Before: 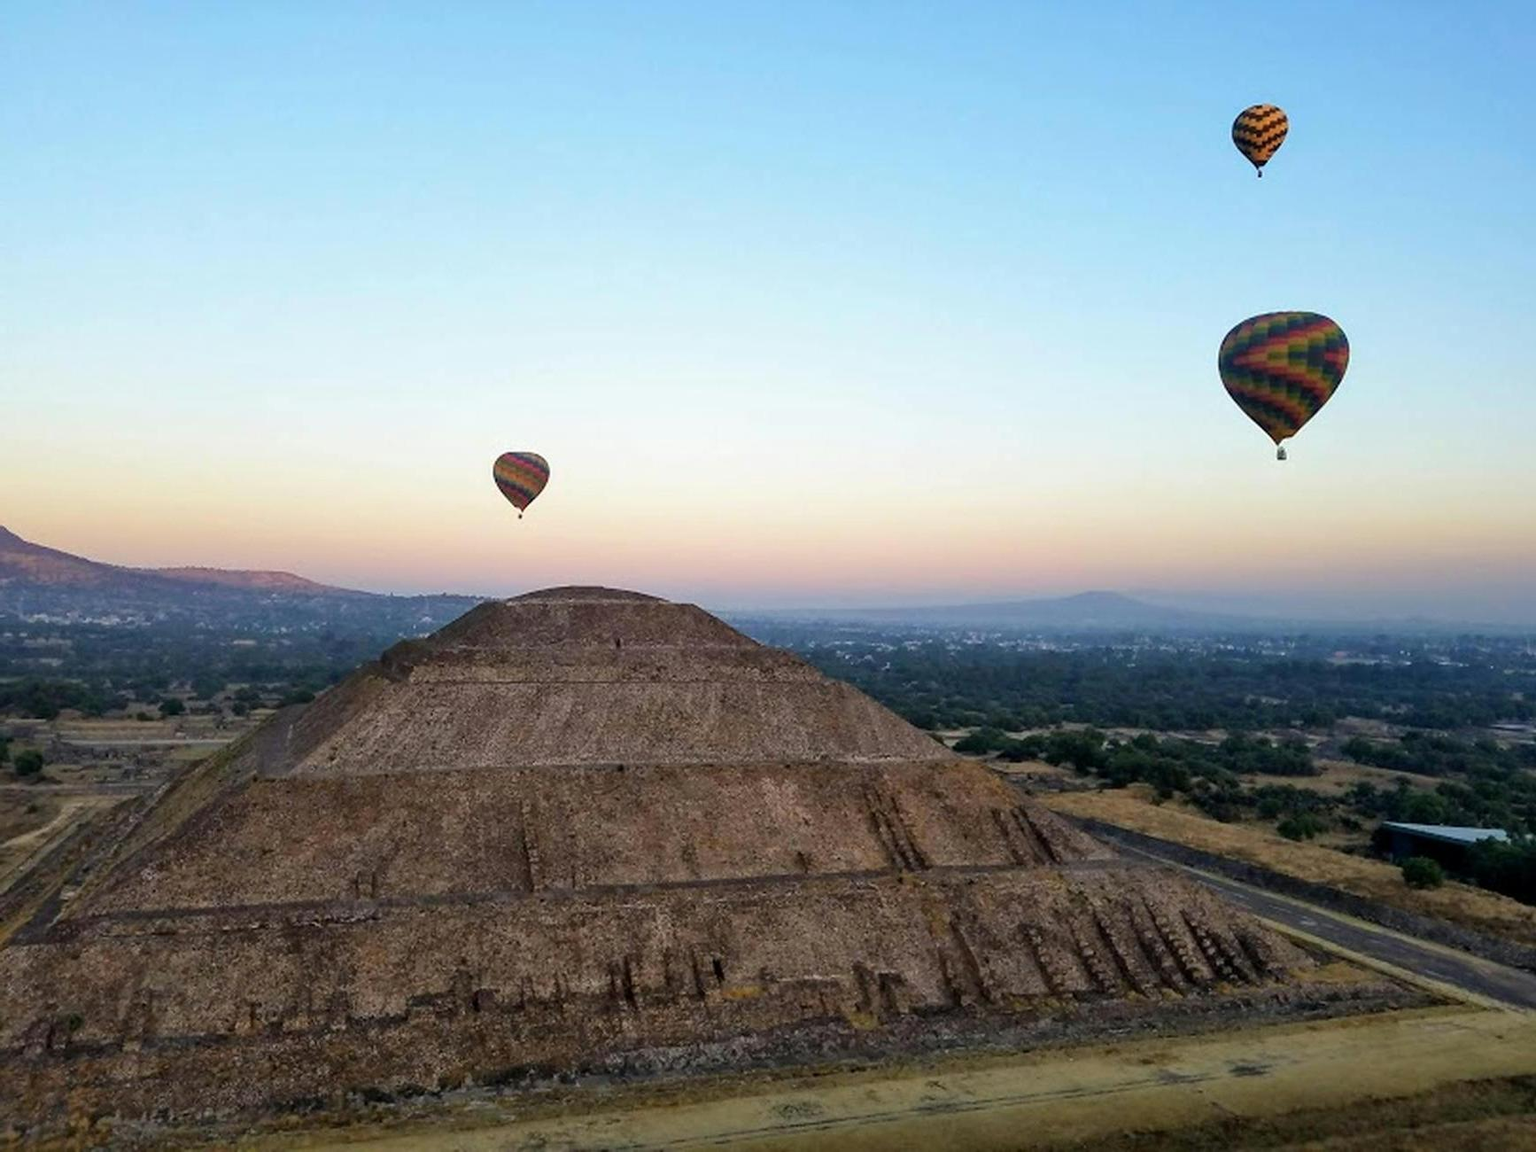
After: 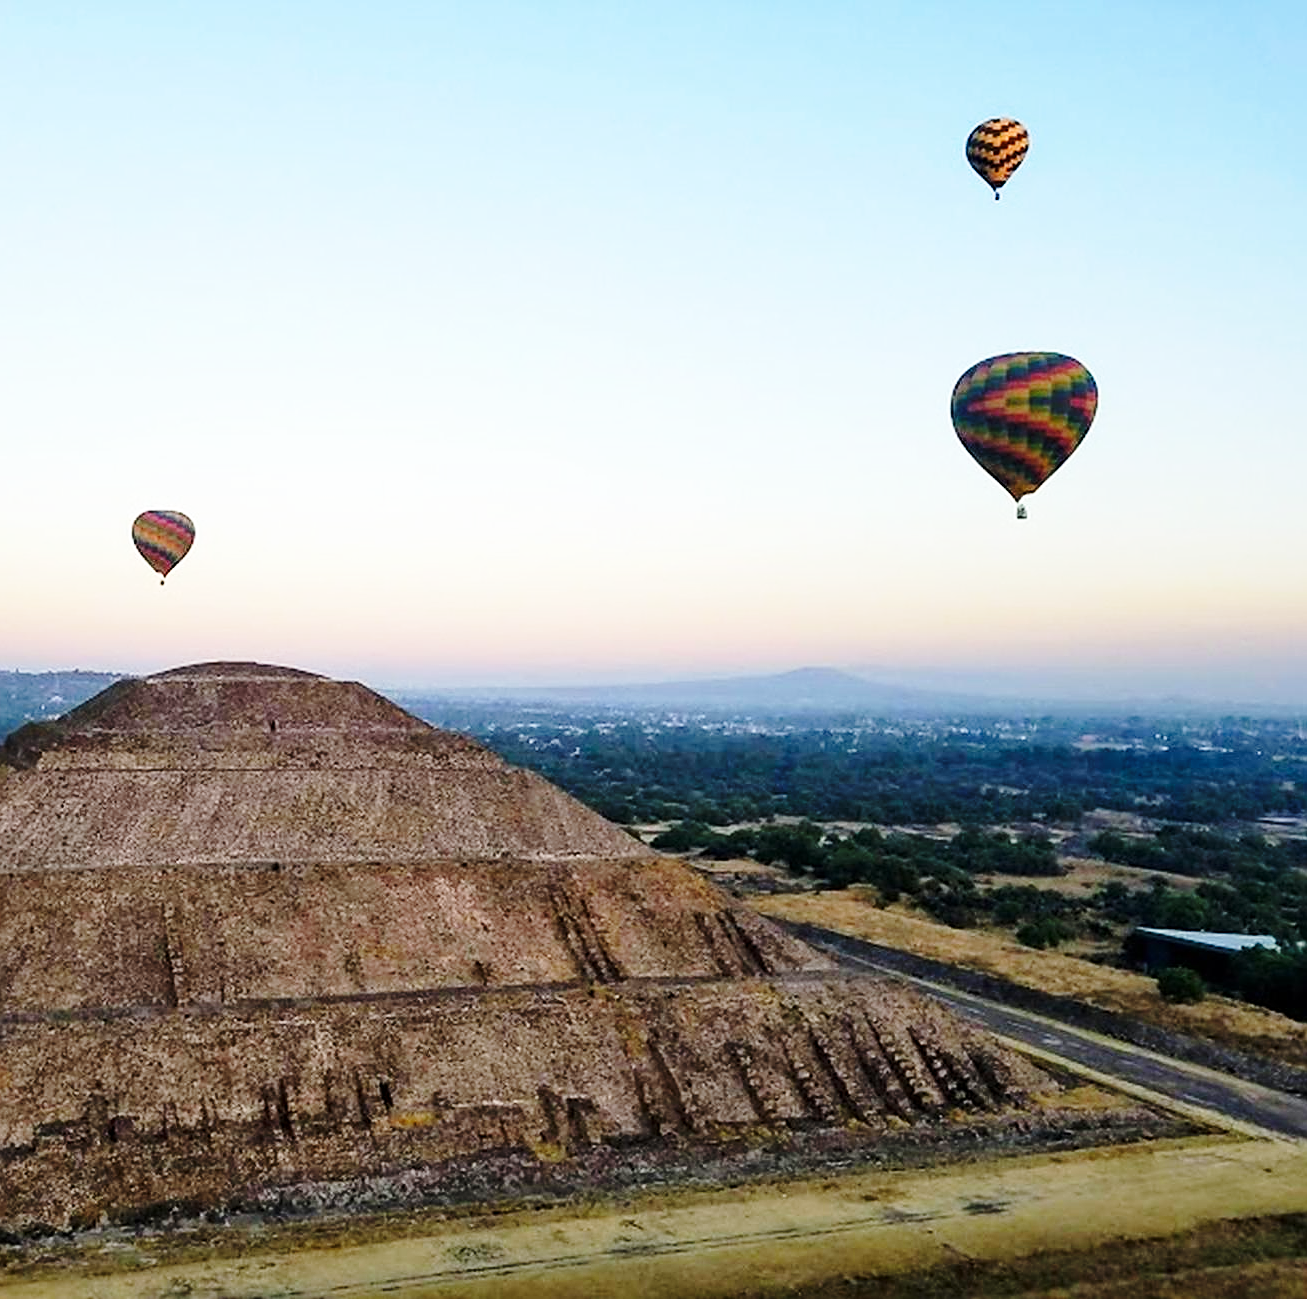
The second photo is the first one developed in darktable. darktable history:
crop and rotate: left 24.6%
sharpen: on, module defaults
base curve: curves: ch0 [(0, 0) (0.028, 0.03) (0.121, 0.232) (0.46, 0.748) (0.859, 0.968) (1, 1)], preserve colors none
